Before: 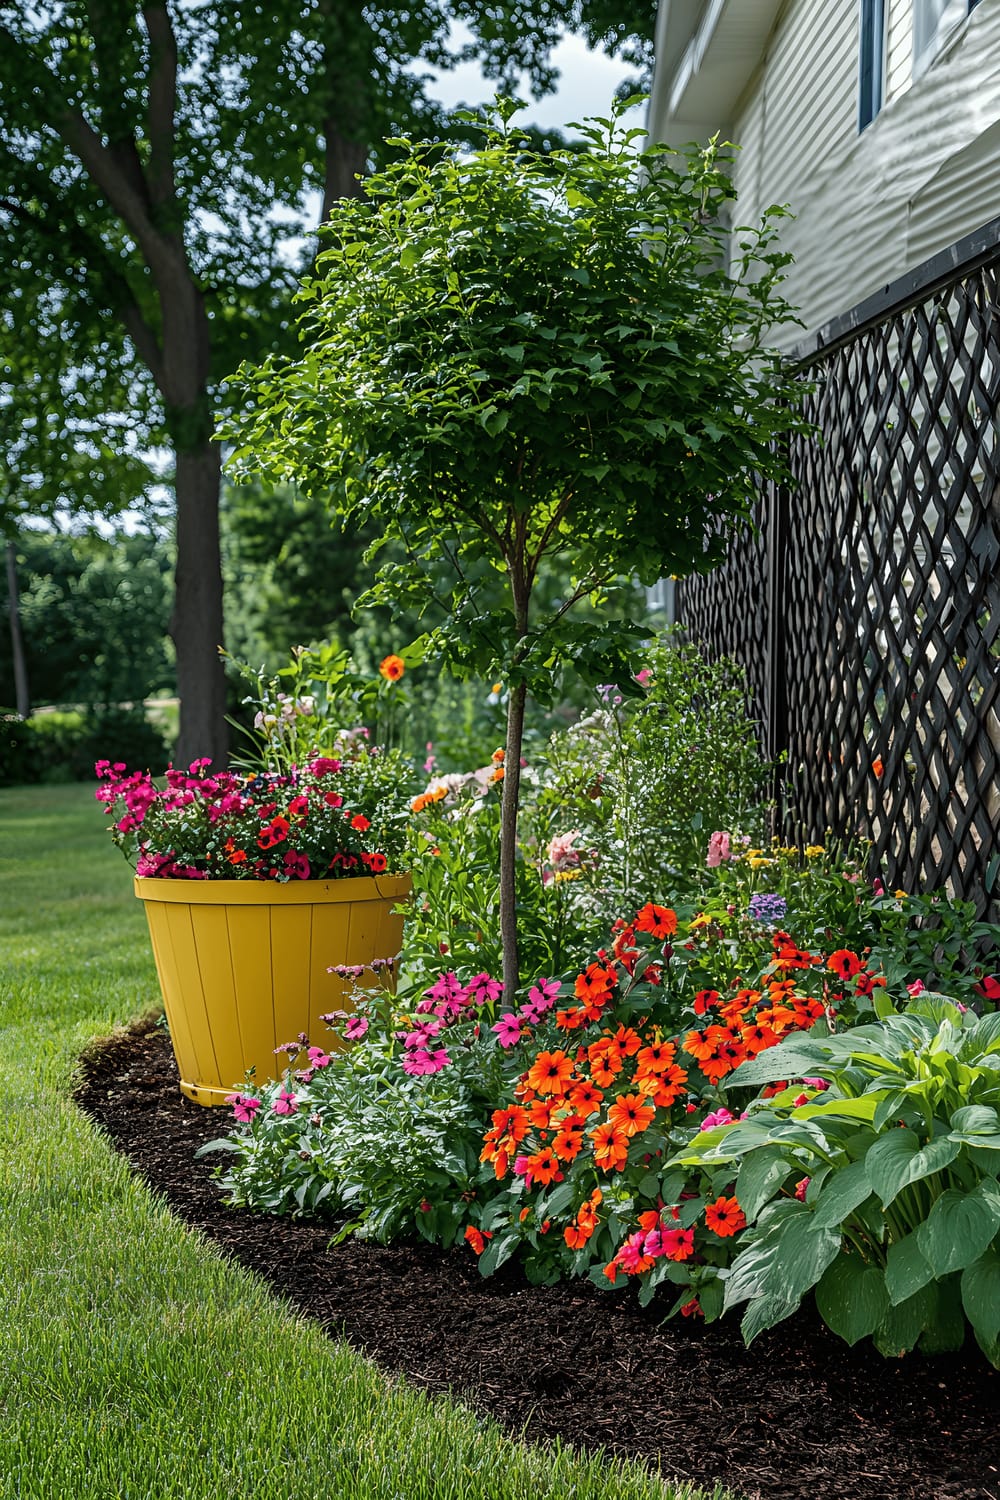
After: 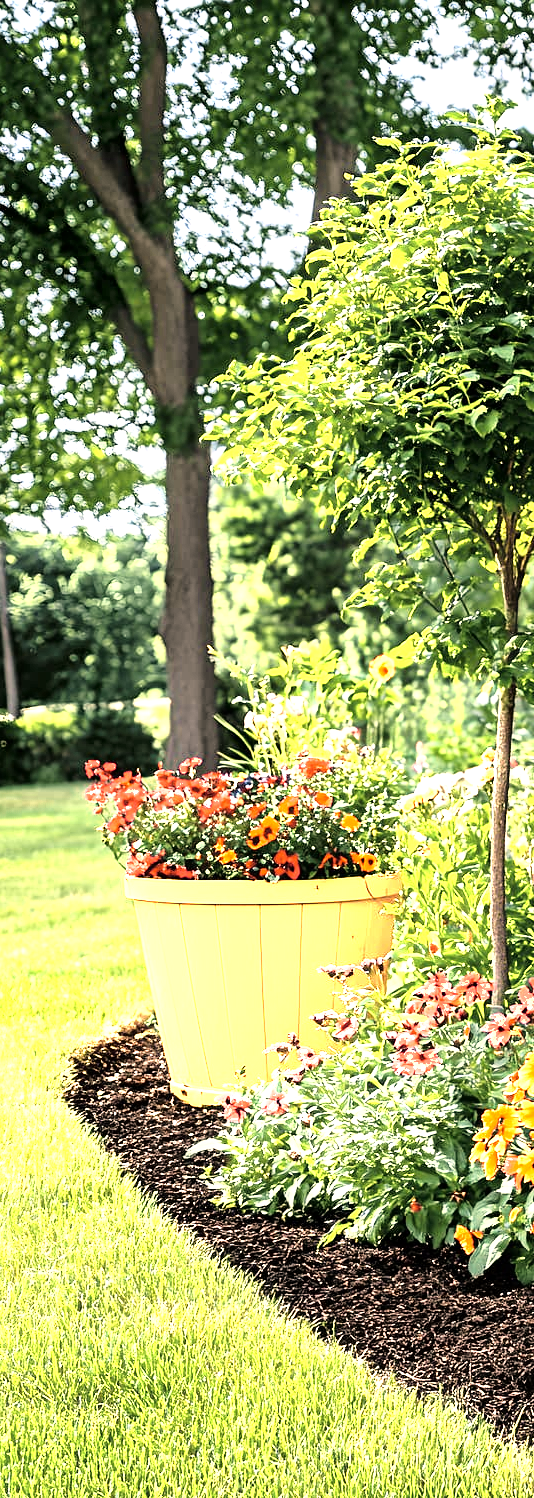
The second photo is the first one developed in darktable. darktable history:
exposure: black level correction 0, exposure 1.001 EV, compensate highlight preservation false
base curve: curves: ch0 [(0, 0) (0.012, 0.01) (0.073, 0.168) (0.31, 0.711) (0.645, 0.957) (1, 1)]
crop: left 1.018%, right 45.544%, bottom 0.088%
tone equalizer: edges refinement/feathering 500, mask exposure compensation -1.57 EV, preserve details no
local contrast: mode bilateral grid, contrast 20, coarseness 50, detail 130%, midtone range 0.2
color zones: curves: ch0 [(0.018, 0.548) (0.197, 0.654) (0.425, 0.447) (0.605, 0.658) (0.732, 0.579)]; ch1 [(0.105, 0.531) (0.224, 0.531) (0.386, 0.39) (0.618, 0.456) (0.732, 0.456) (0.956, 0.421)]; ch2 [(0.039, 0.583) (0.215, 0.465) (0.399, 0.544) (0.465, 0.548) (0.614, 0.447) (0.724, 0.43) (0.882, 0.623) (0.956, 0.632)]
color correction: highlights a* 11.71, highlights b* 12.01
